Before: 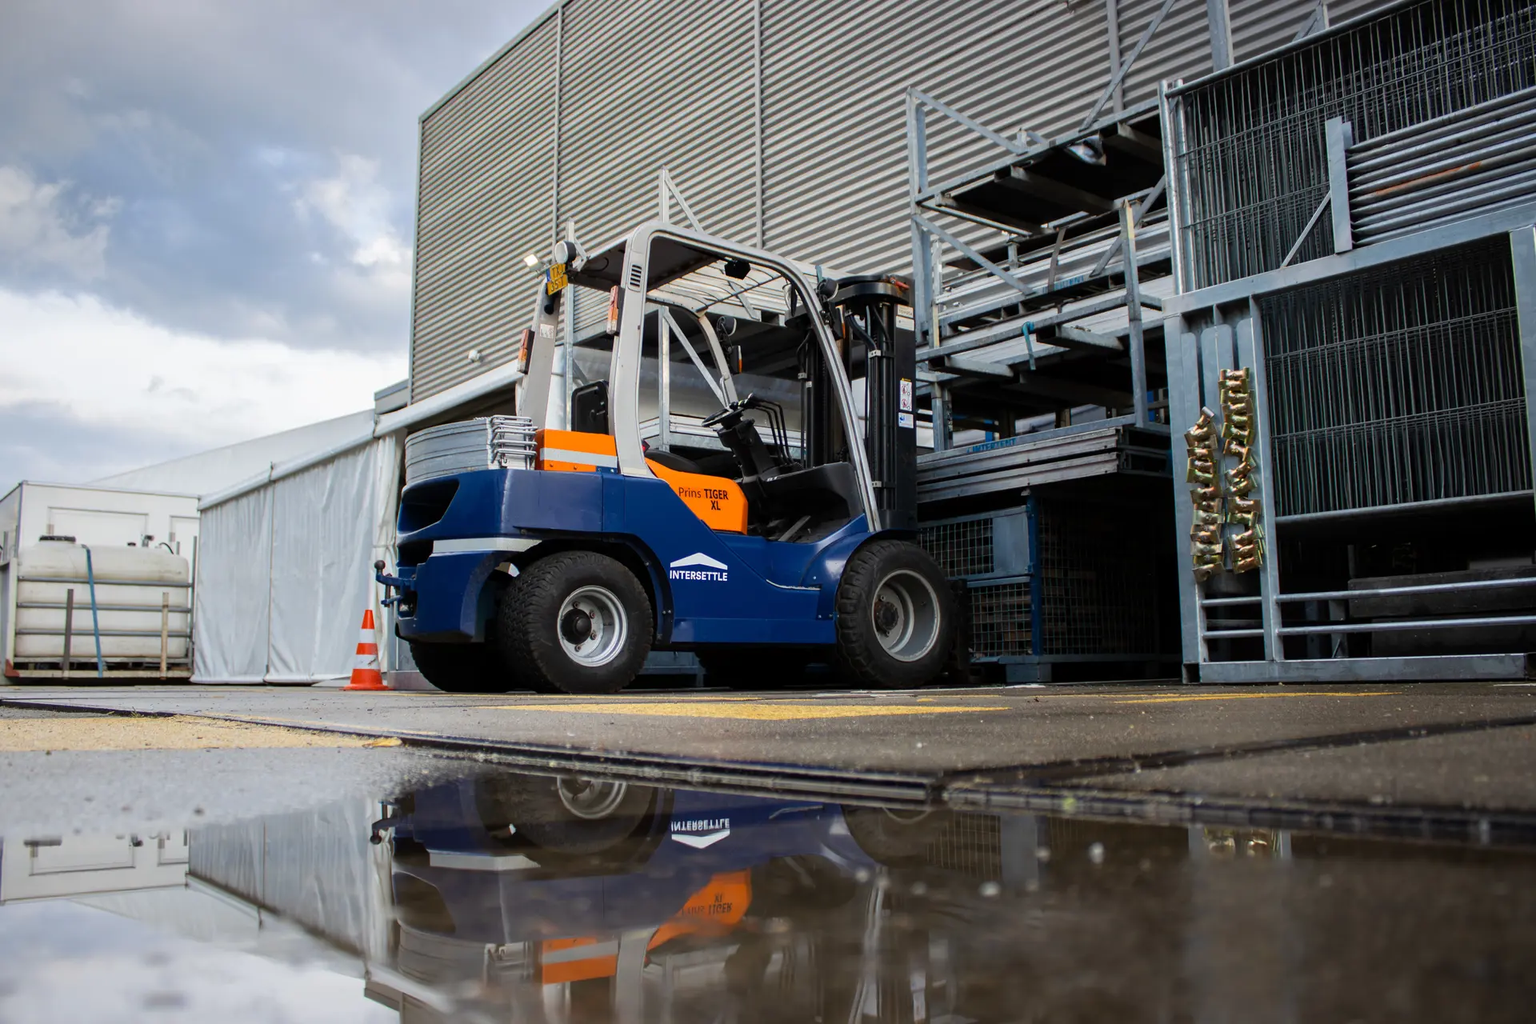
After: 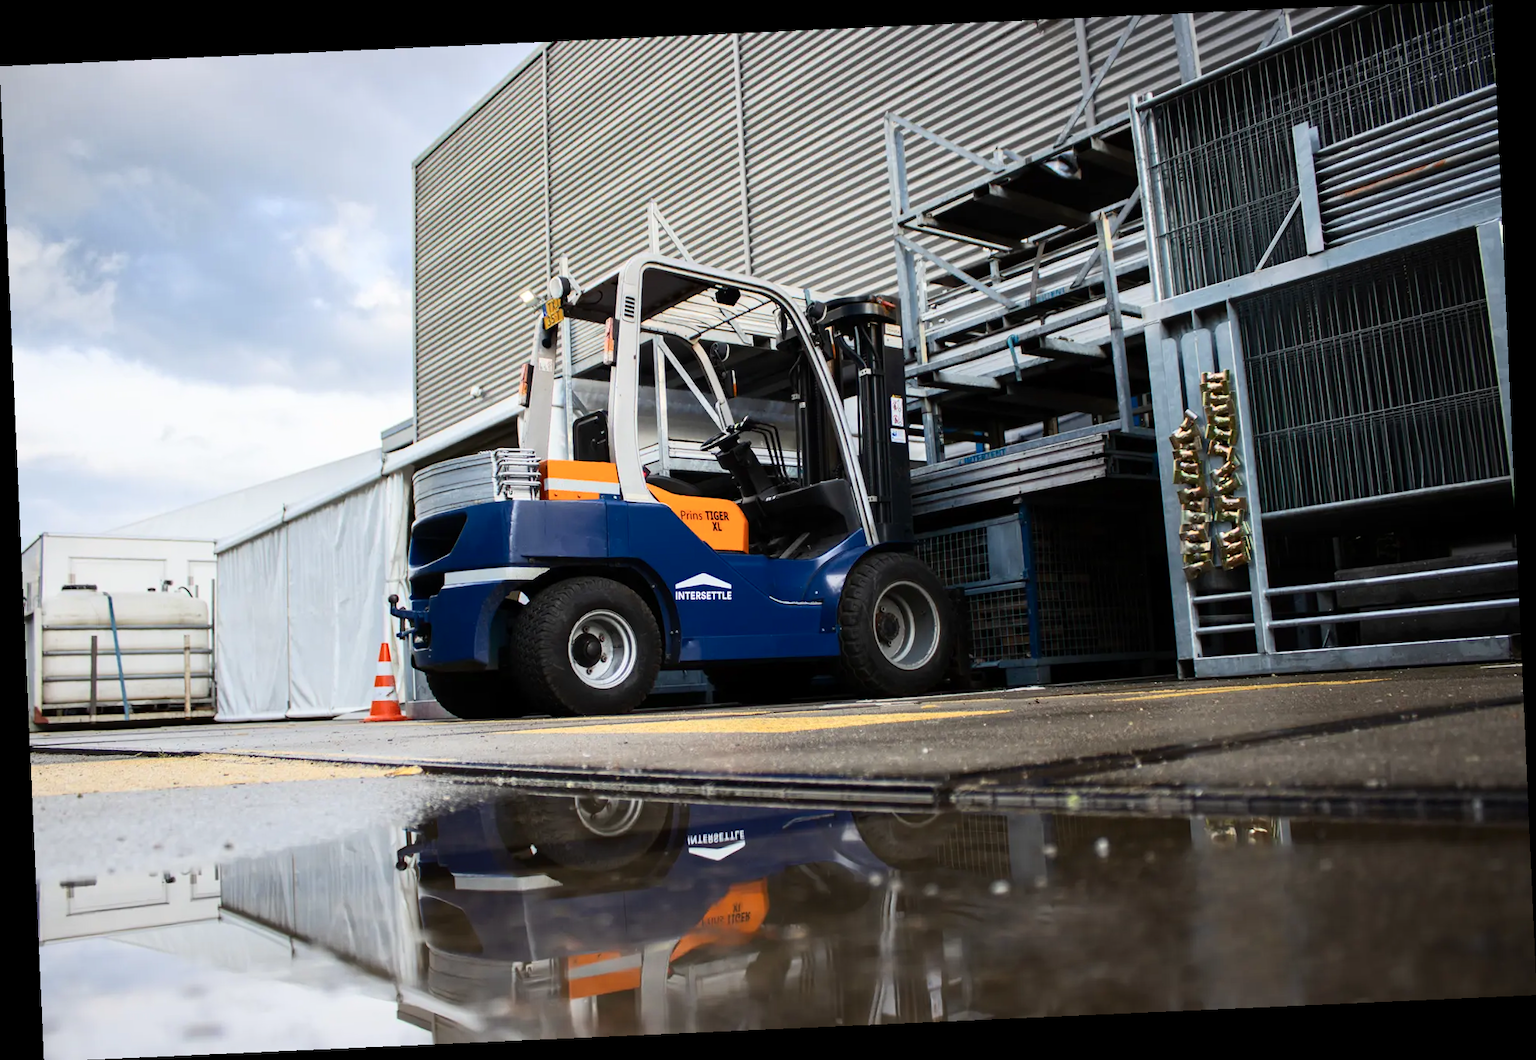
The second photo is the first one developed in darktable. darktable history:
rotate and perspective: rotation -2.56°, automatic cropping off
contrast brightness saturation: contrast 0.24, brightness 0.09
